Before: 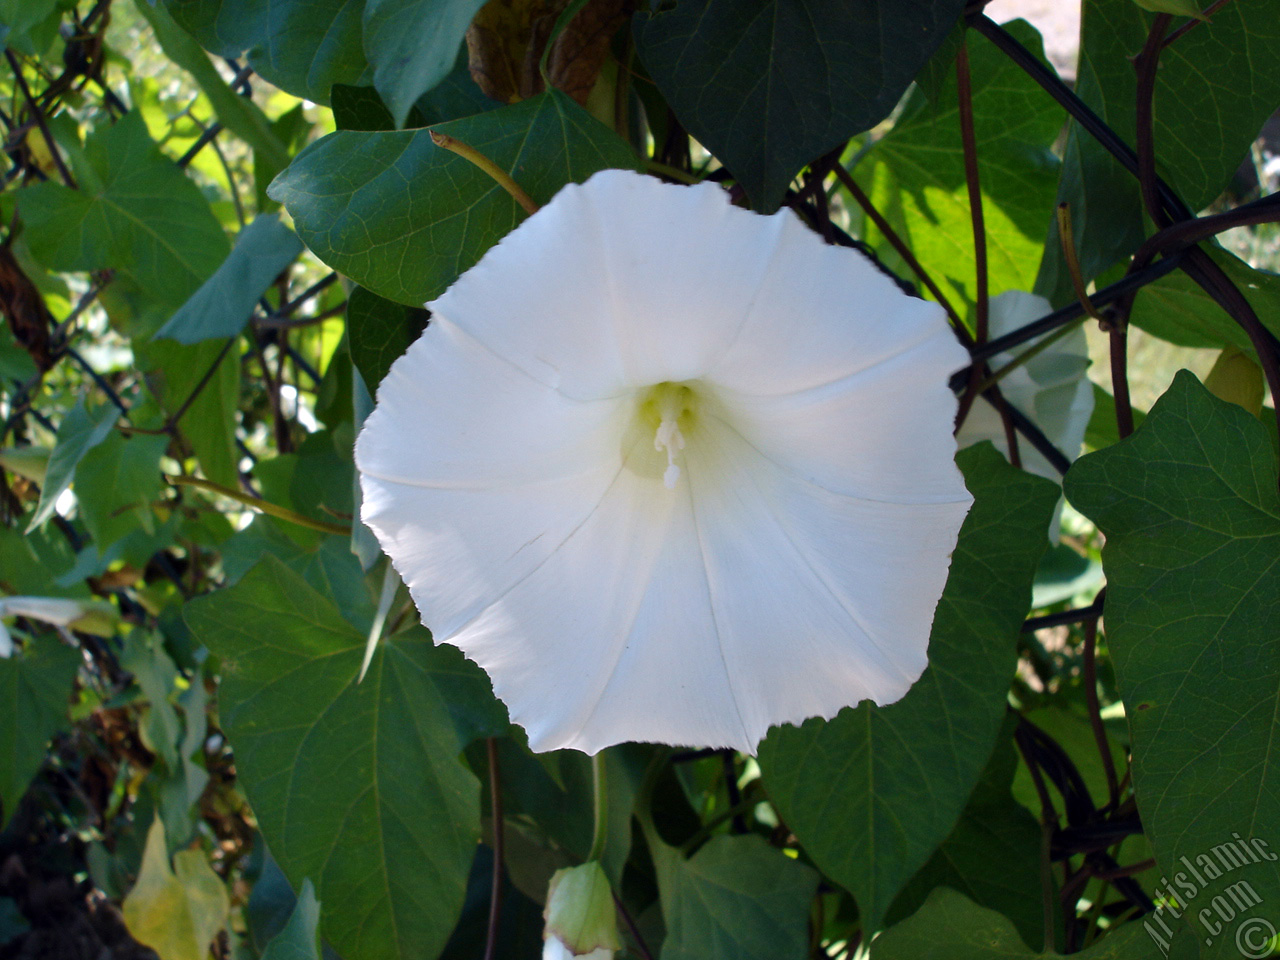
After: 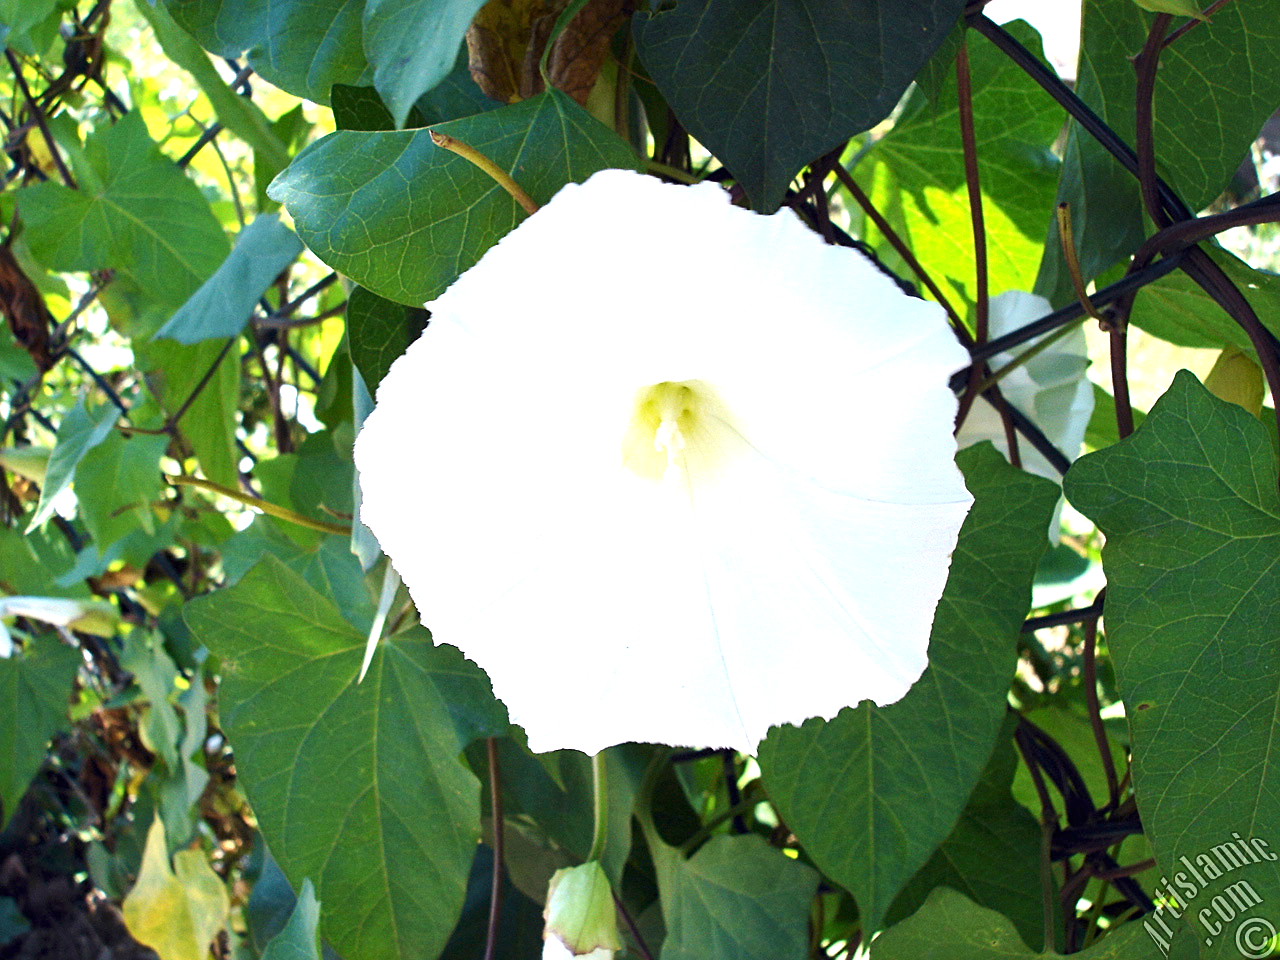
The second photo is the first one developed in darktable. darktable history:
contrast brightness saturation: contrast 0.071
sharpen: on, module defaults
exposure: black level correction 0, exposure 1.475 EV, compensate exposure bias true, compensate highlight preservation false
